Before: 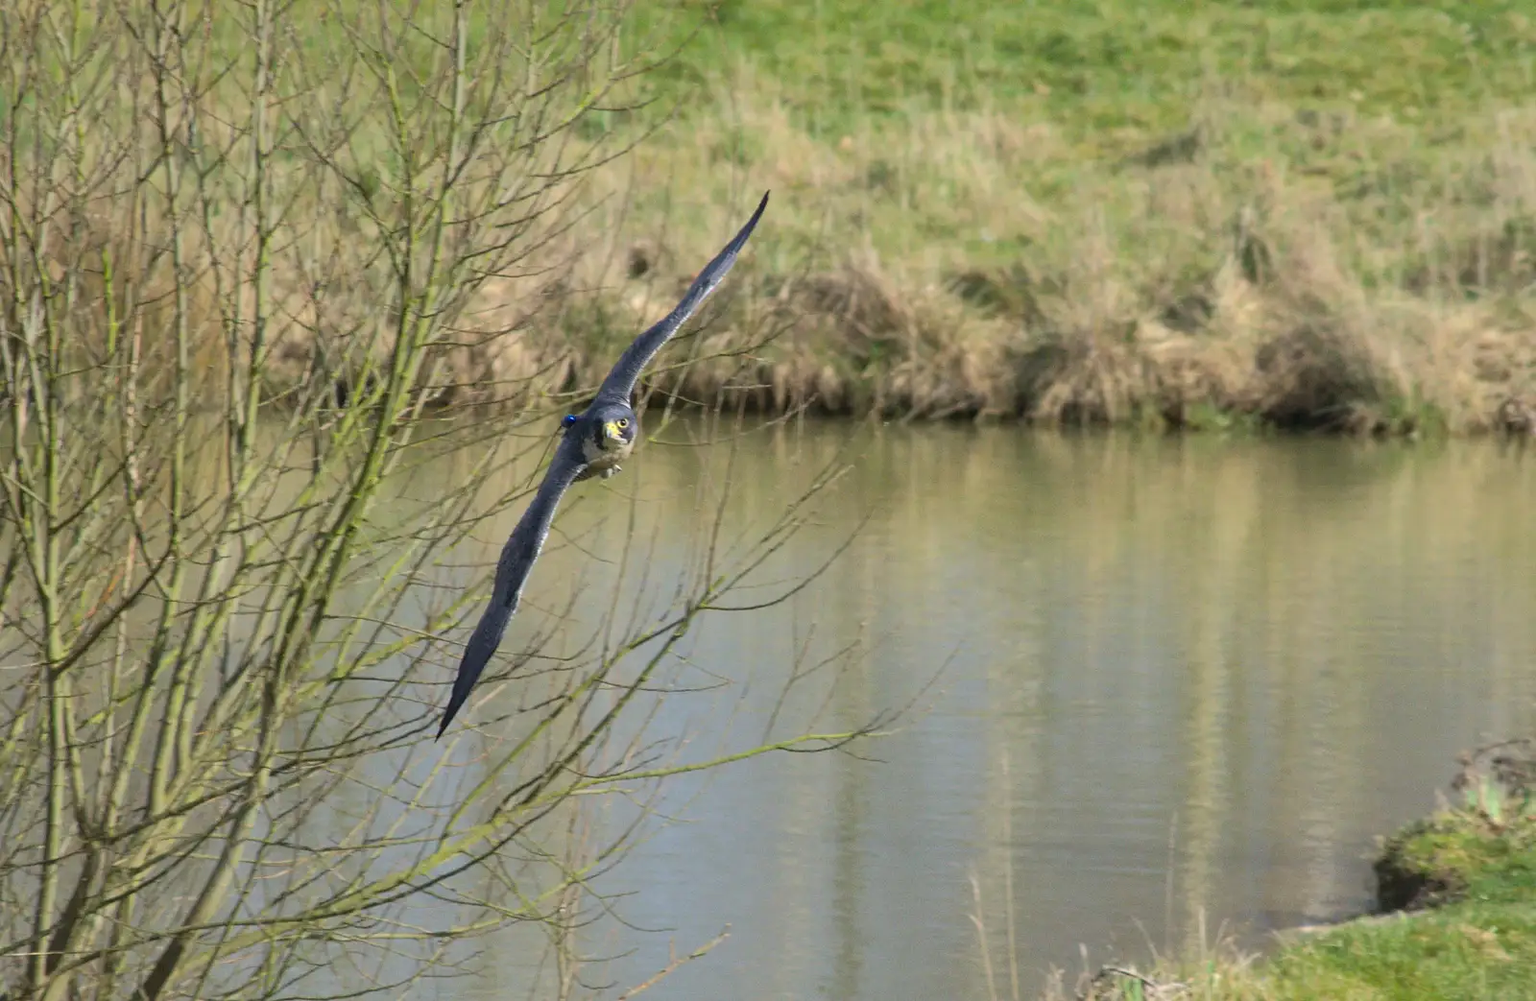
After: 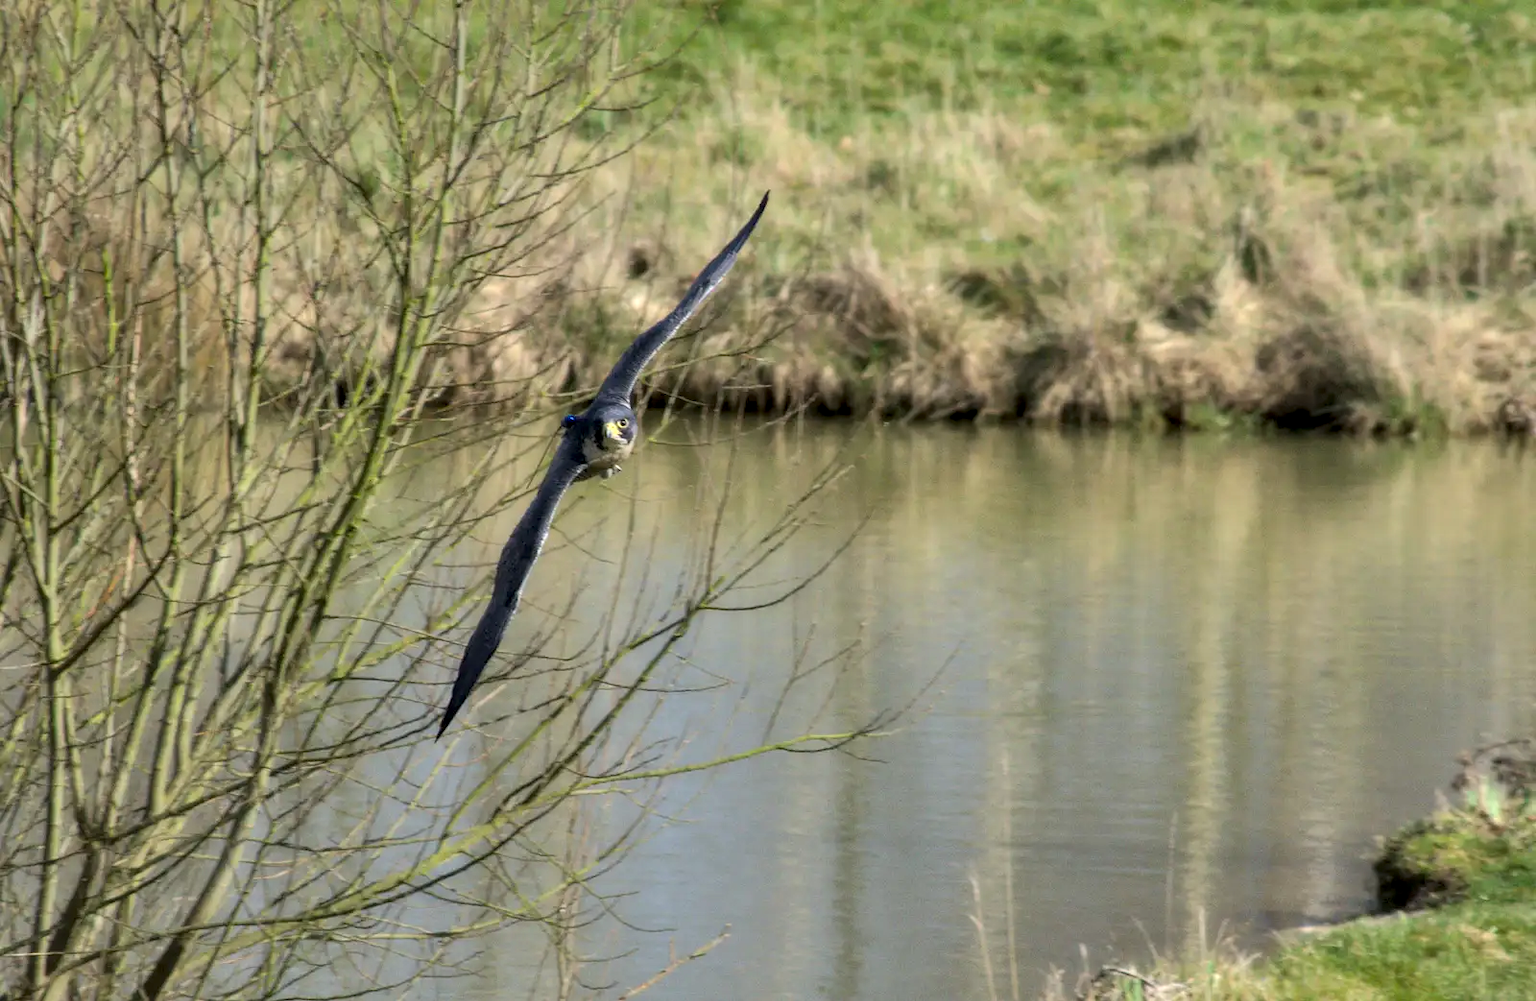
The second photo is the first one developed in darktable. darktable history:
contrast equalizer: octaves 7, y [[0.514, 0.573, 0.581, 0.508, 0.5, 0.5], [0.5 ×6], [0.5 ×6], [0 ×6], [0 ×6]]
local contrast: on, module defaults
